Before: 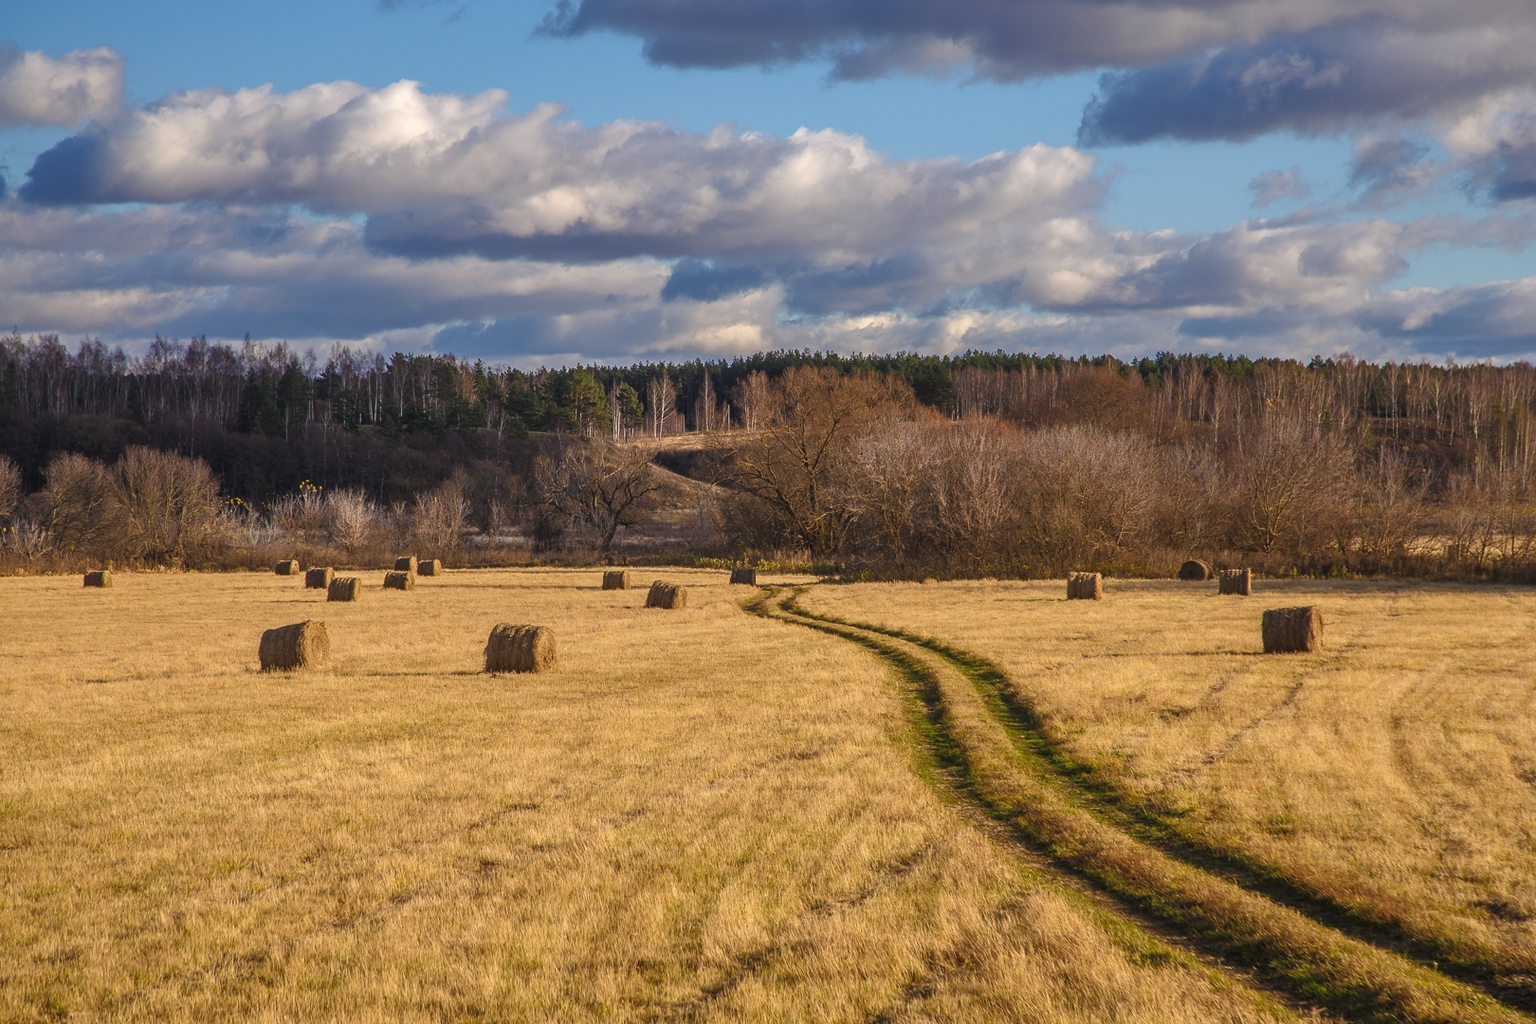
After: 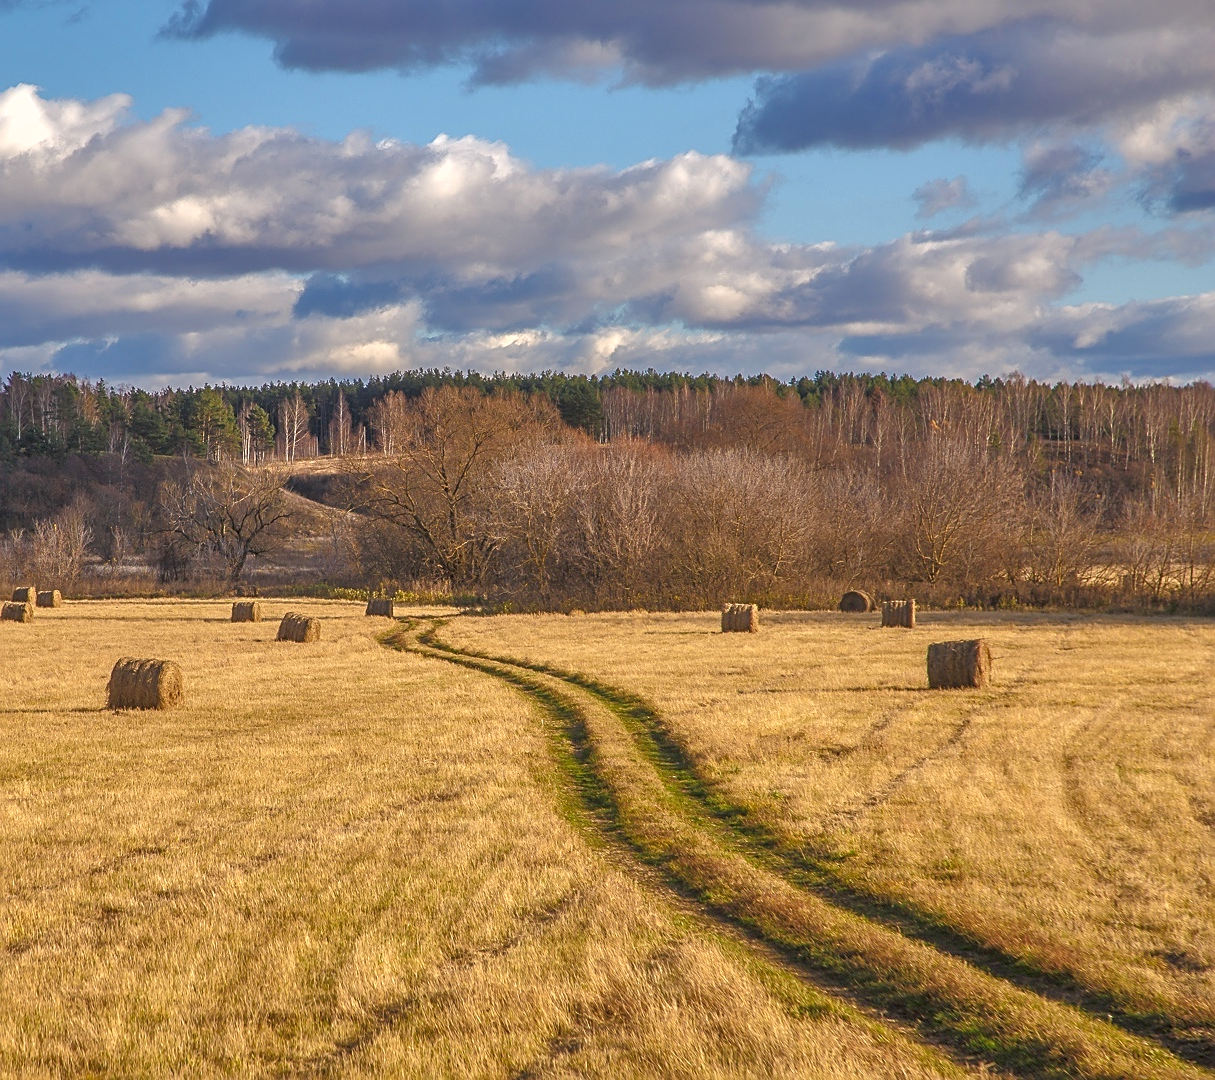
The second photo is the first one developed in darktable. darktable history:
crop and rotate: left 24.947%
sharpen: on, module defaults
exposure: black level correction 0, exposure 0.702 EV, compensate highlight preservation false
shadows and highlights: low approximation 0.01, soften with gaussian
tone equalizer: -8 EV 0.264 EV, -7 EV 0.421 EV, -6 EV 0.421 EV, -5 EV 0.26 EV, -3 EV -0.263 EV, -2 EV -0.398 EV, -1 EV -0.424 EV, +0 EV -0.227 EV, edges refinement/feathering 500, mask exposure compensation -1.57 EV, preserve details no
